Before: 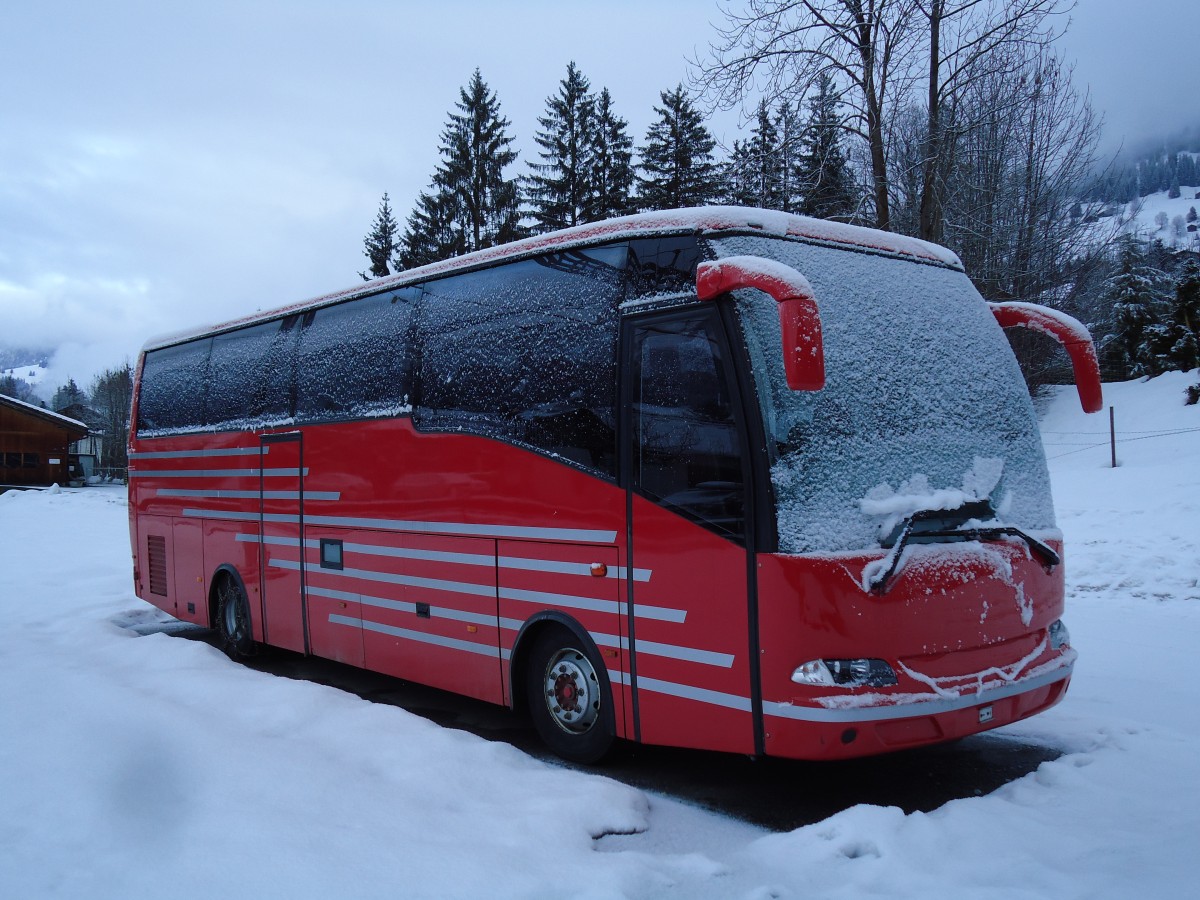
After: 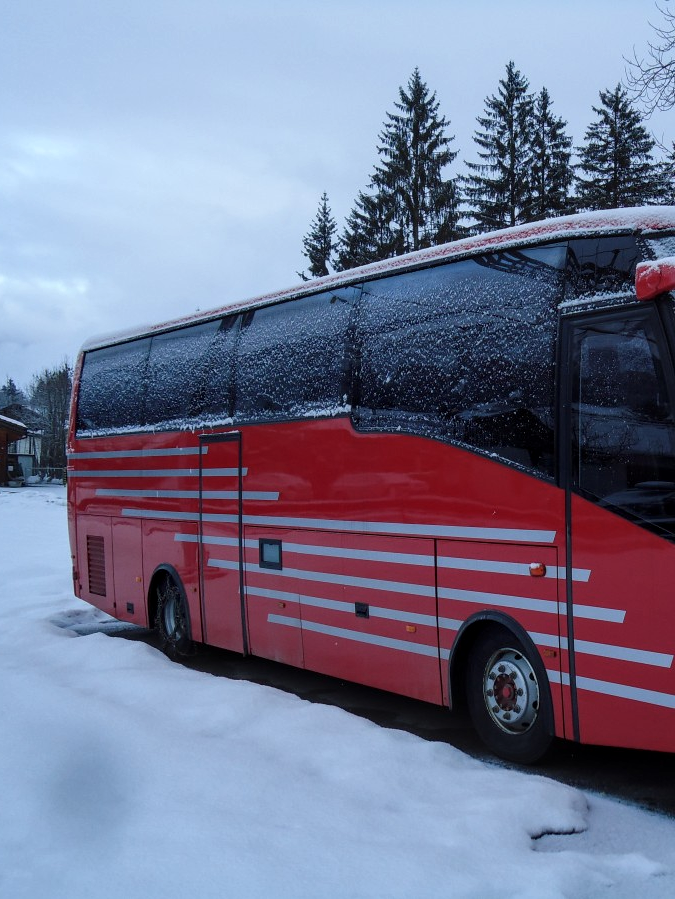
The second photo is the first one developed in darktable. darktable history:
white balance: red 1, blue 1
crop: left 5.114%, right 38.589%
local contrast: on, module defaults
